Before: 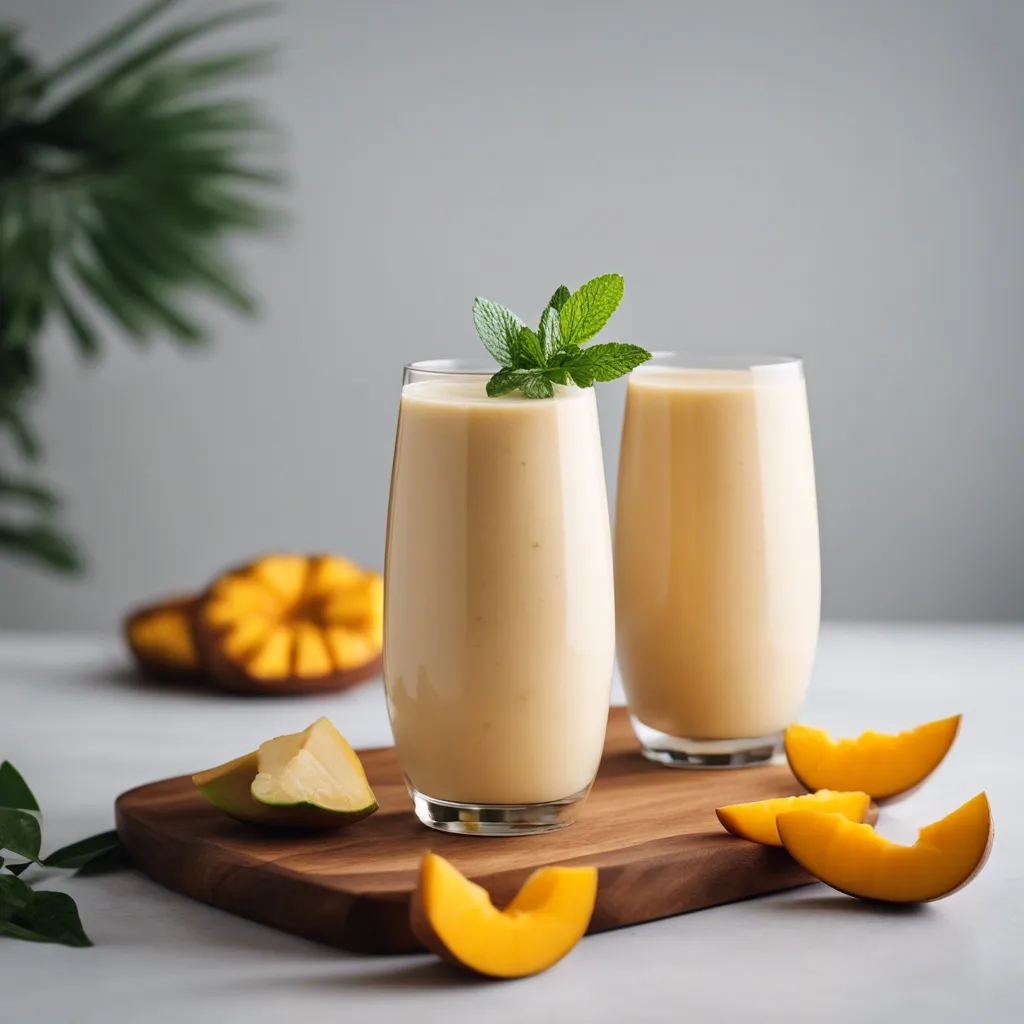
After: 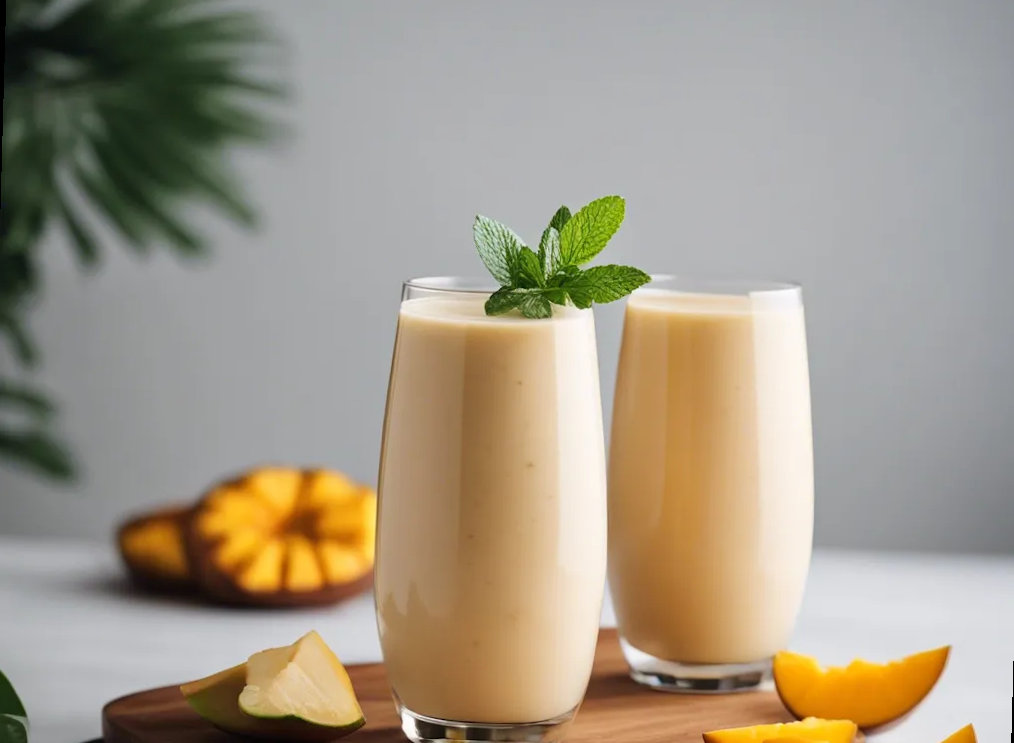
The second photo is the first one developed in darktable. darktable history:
rotate and perspective: rotation 1.57°, crop left 0.018, crop right 0.982, crop top 0.039, crop bottom 0.961
crop: top 5.667%, bottom 17.637%
exposure: compensate highlight preservation false
